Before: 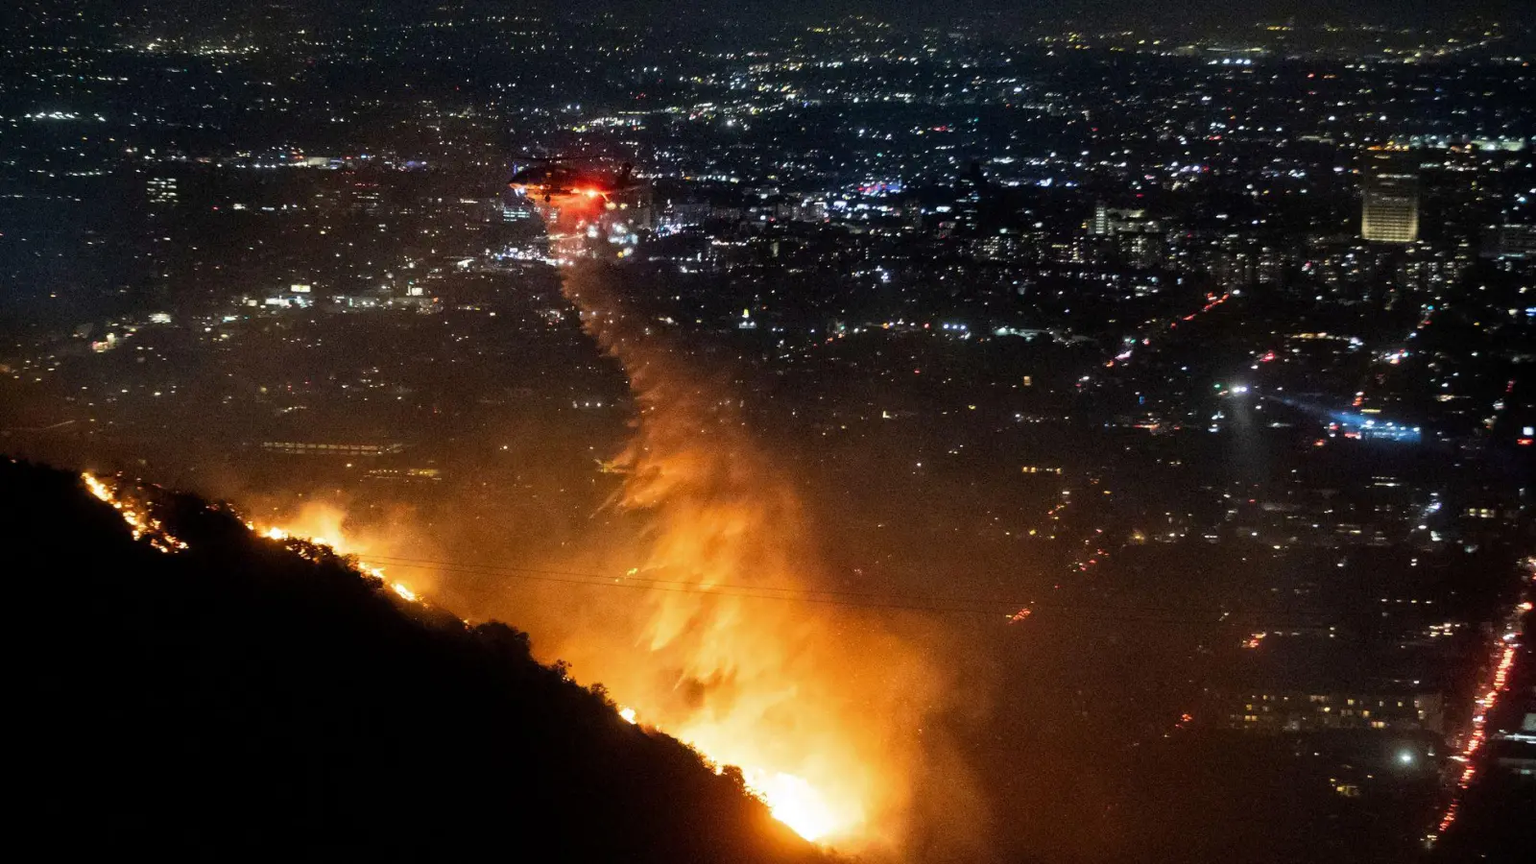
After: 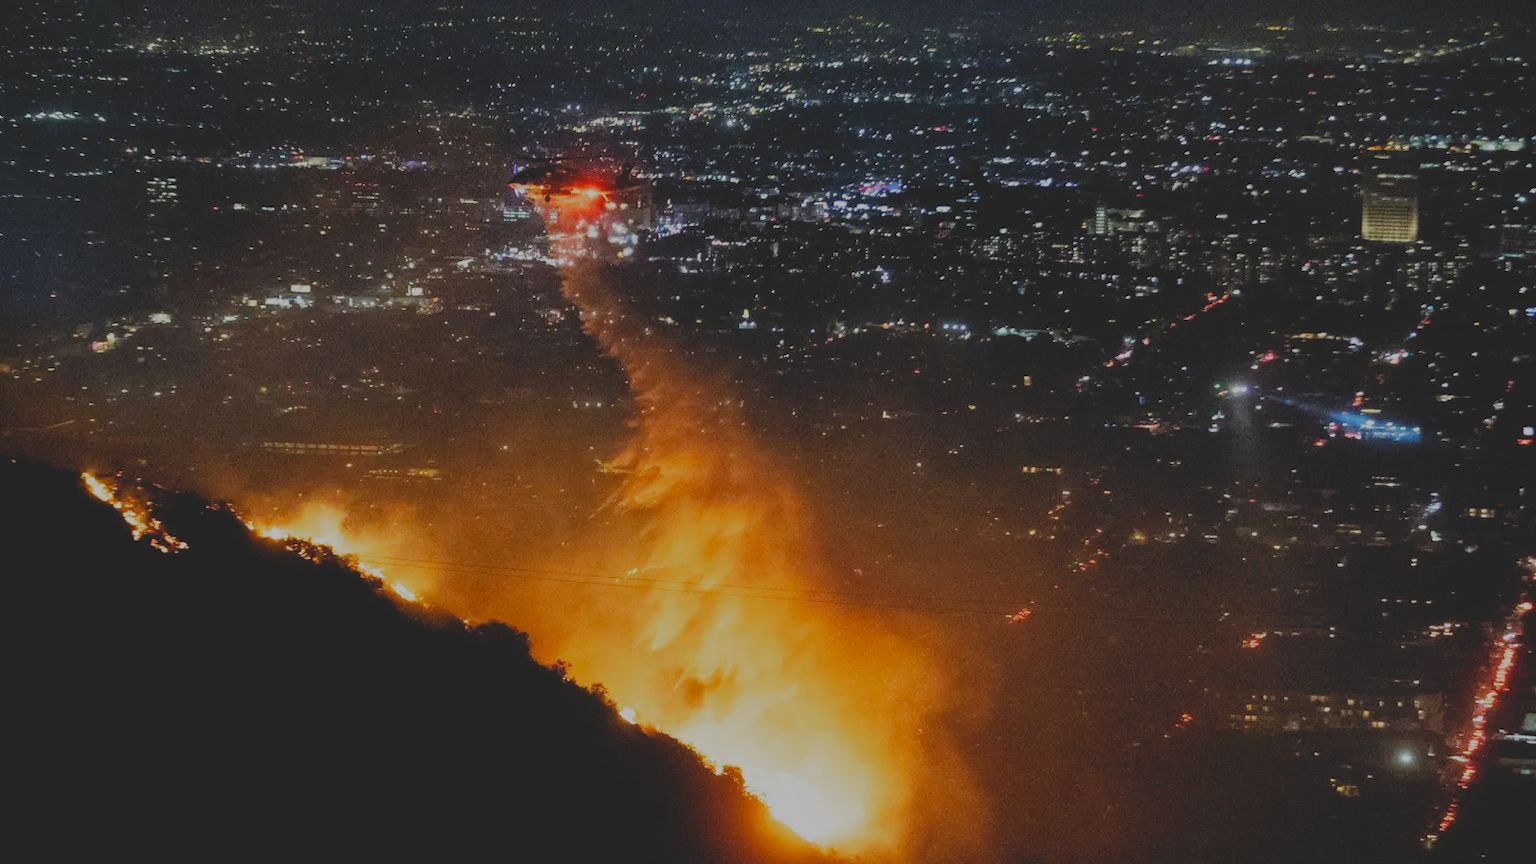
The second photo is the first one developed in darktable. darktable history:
contrast brightness saturation: contrast -0.28
filmic rgb: black relative exposure -8 EV, white relative exposure 4.02 EV, hardness 4.13, preserve chrominance no, color science v5 (2021), contrast in shadows safe, contrast in highlights safe
